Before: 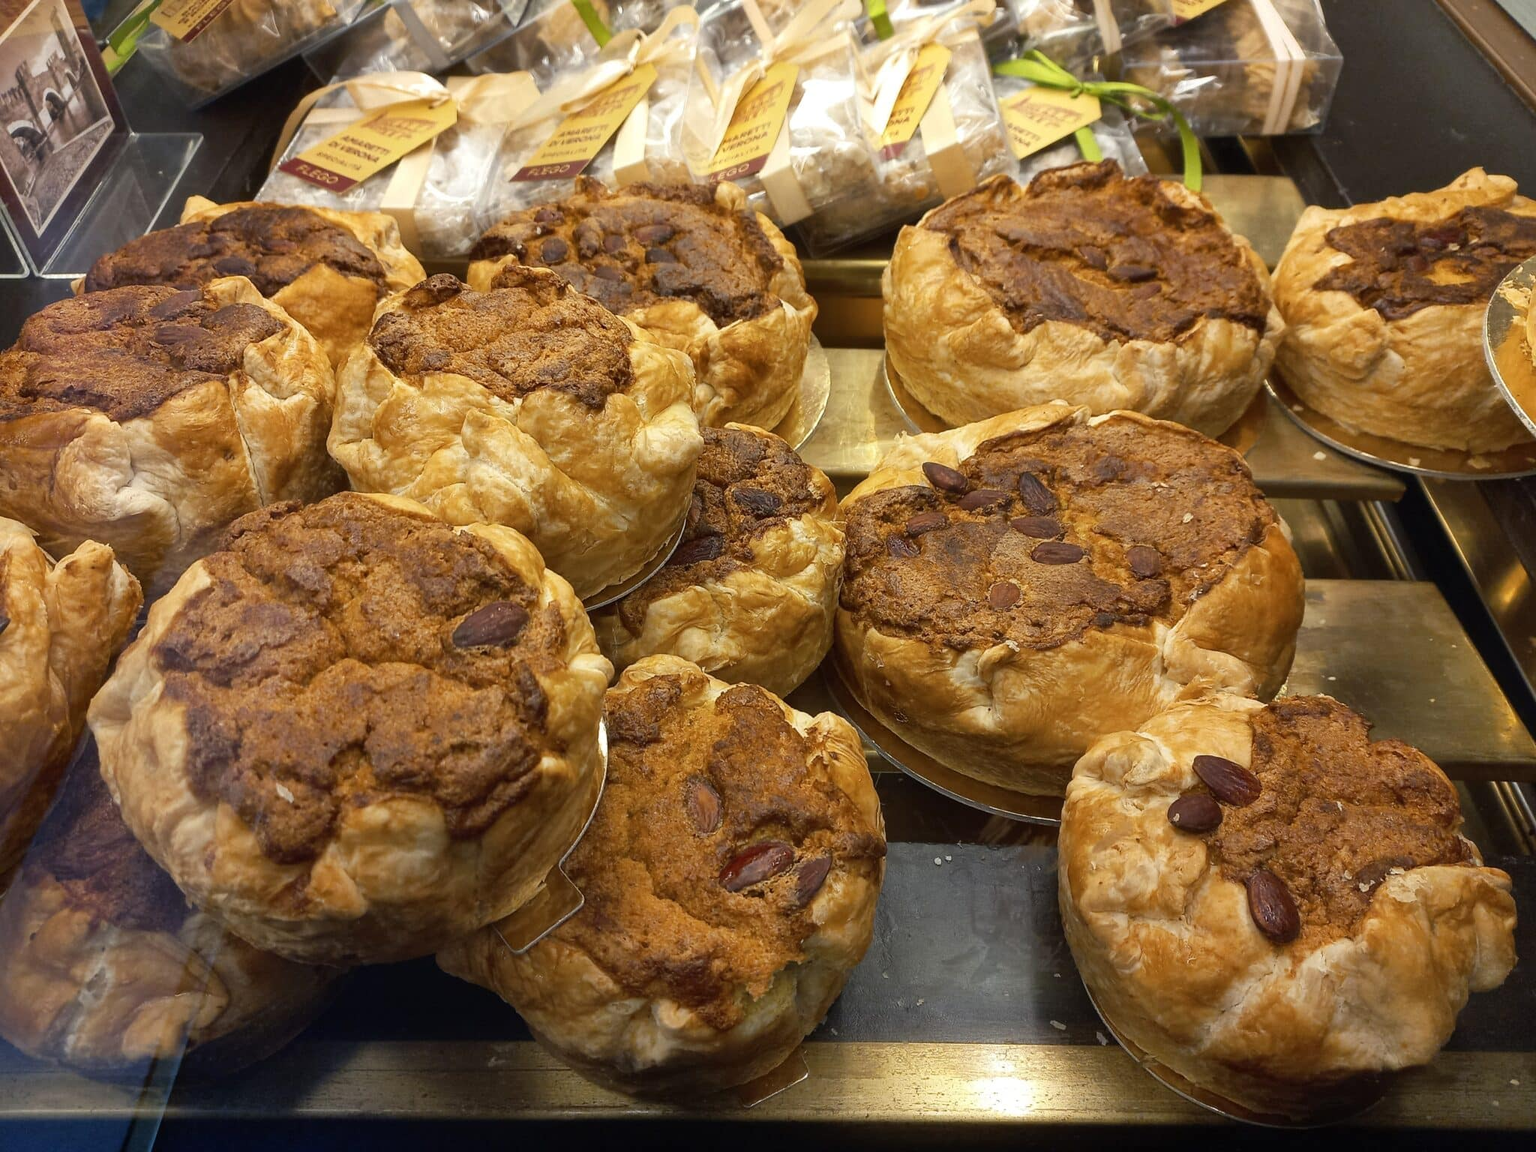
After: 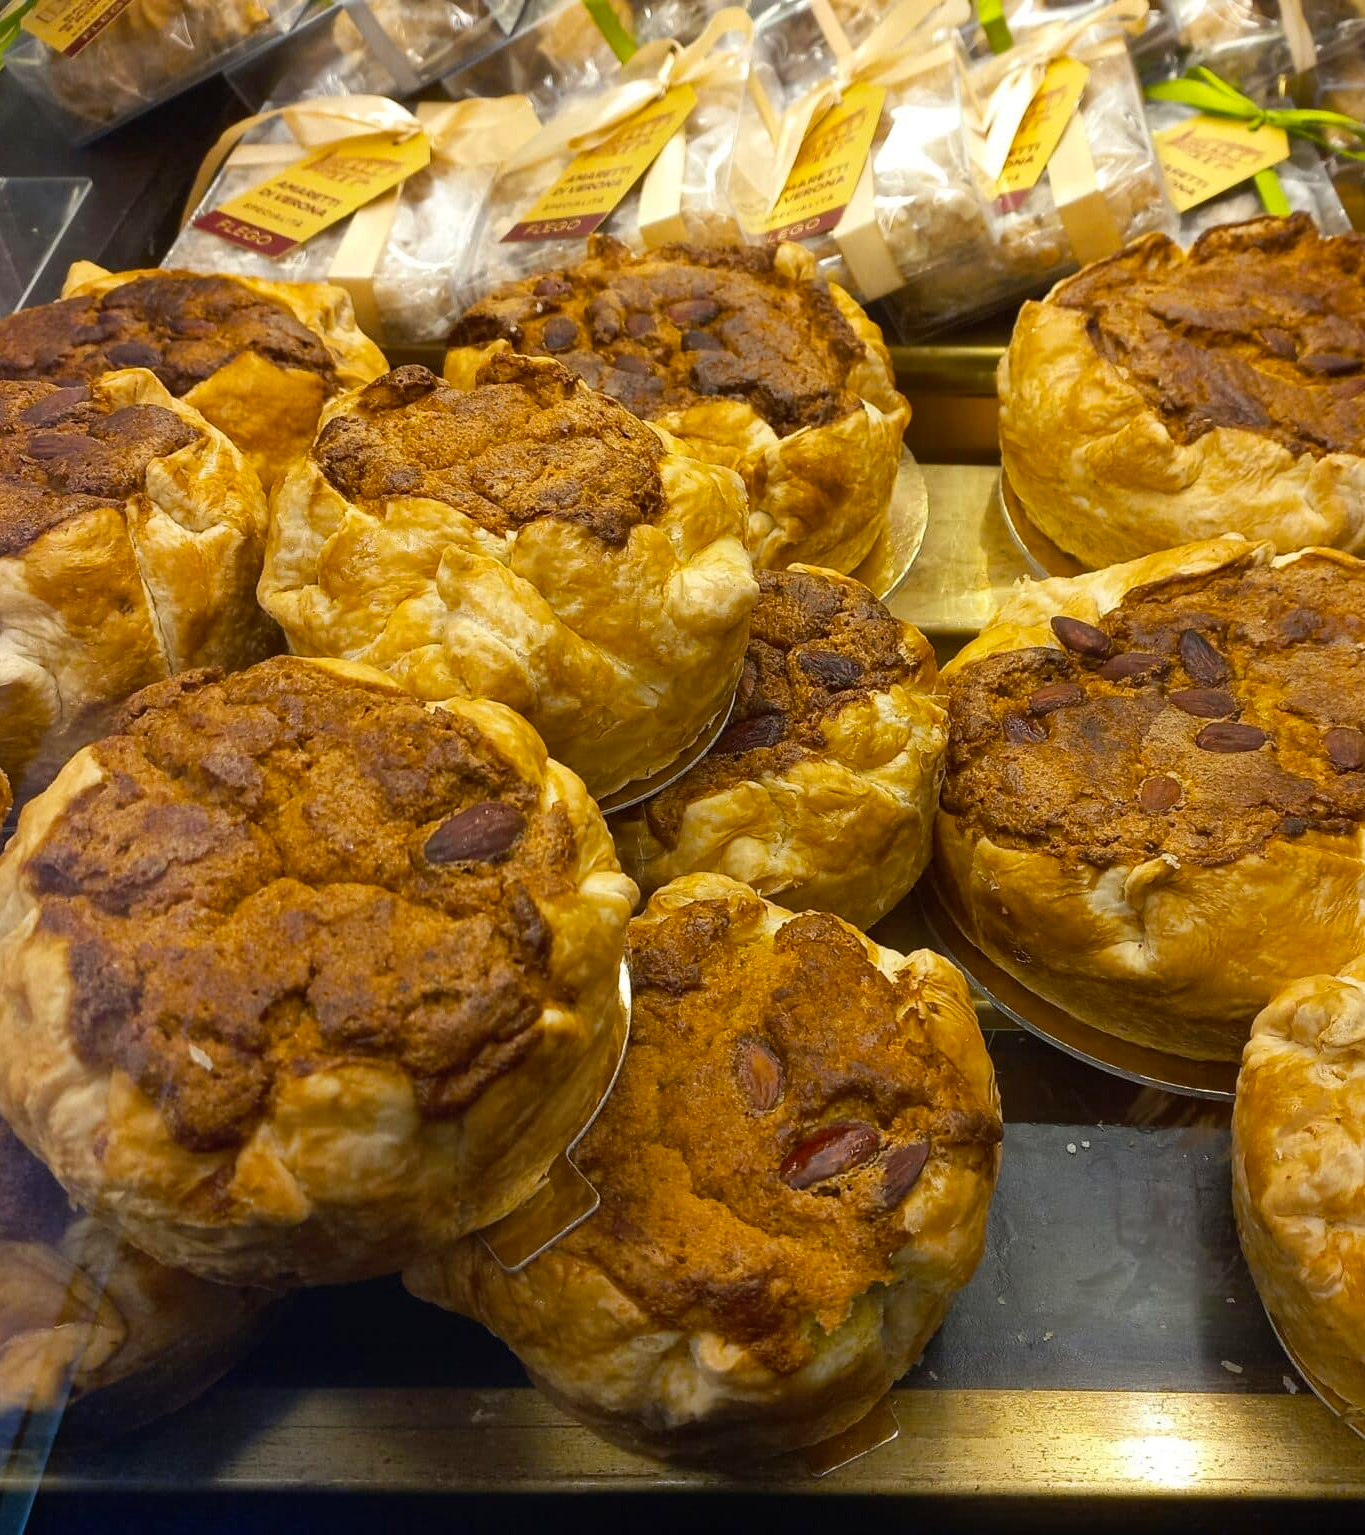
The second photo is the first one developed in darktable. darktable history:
color balance rgb: perceptual saturation grading › global saturation 20%, global vibrance 20%
crop and rotate: left 8.786%, right 24.548%
